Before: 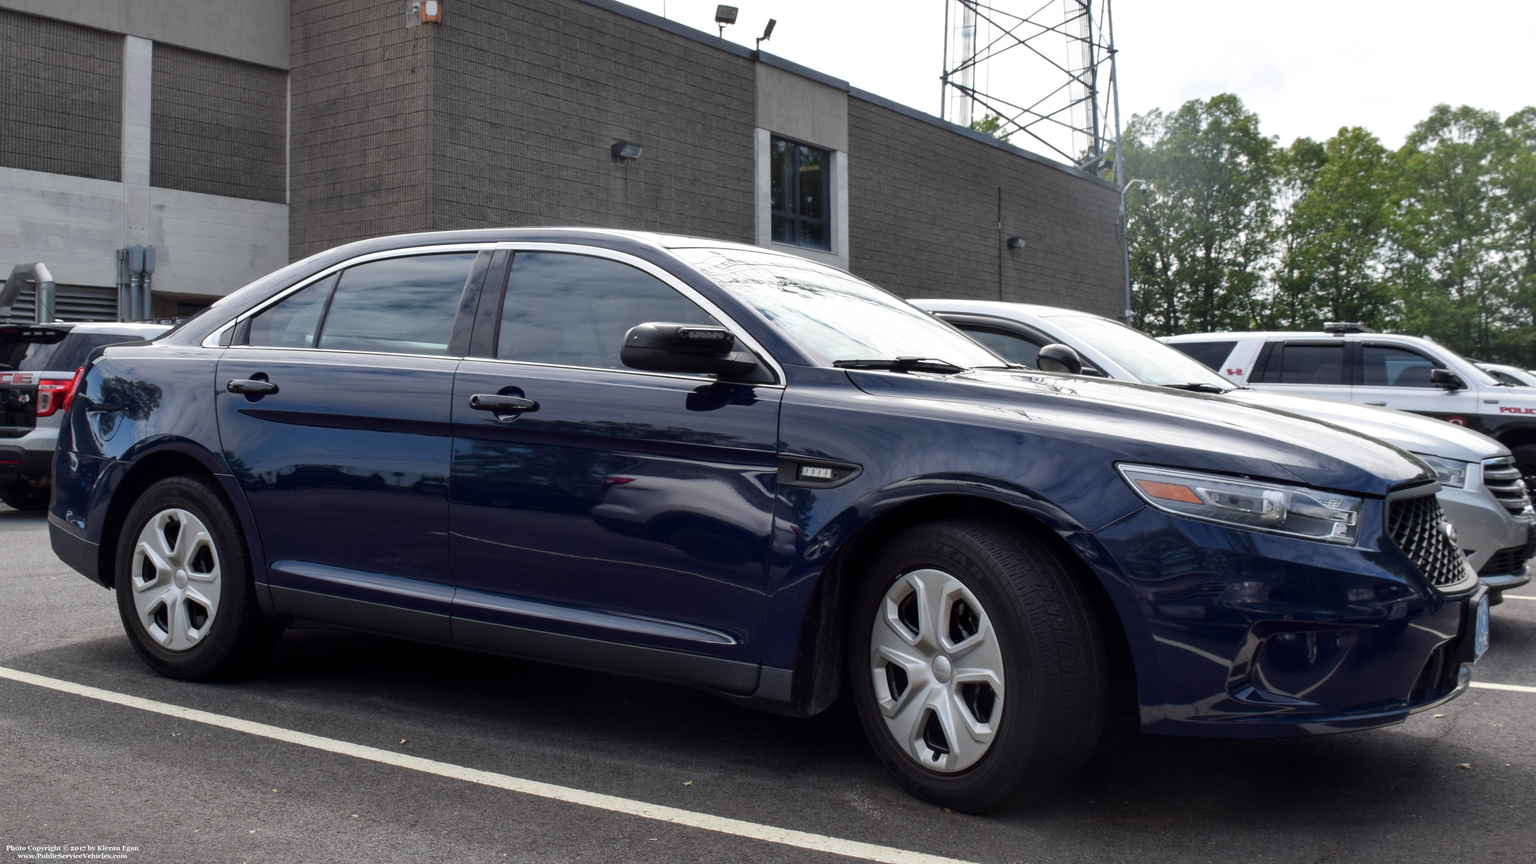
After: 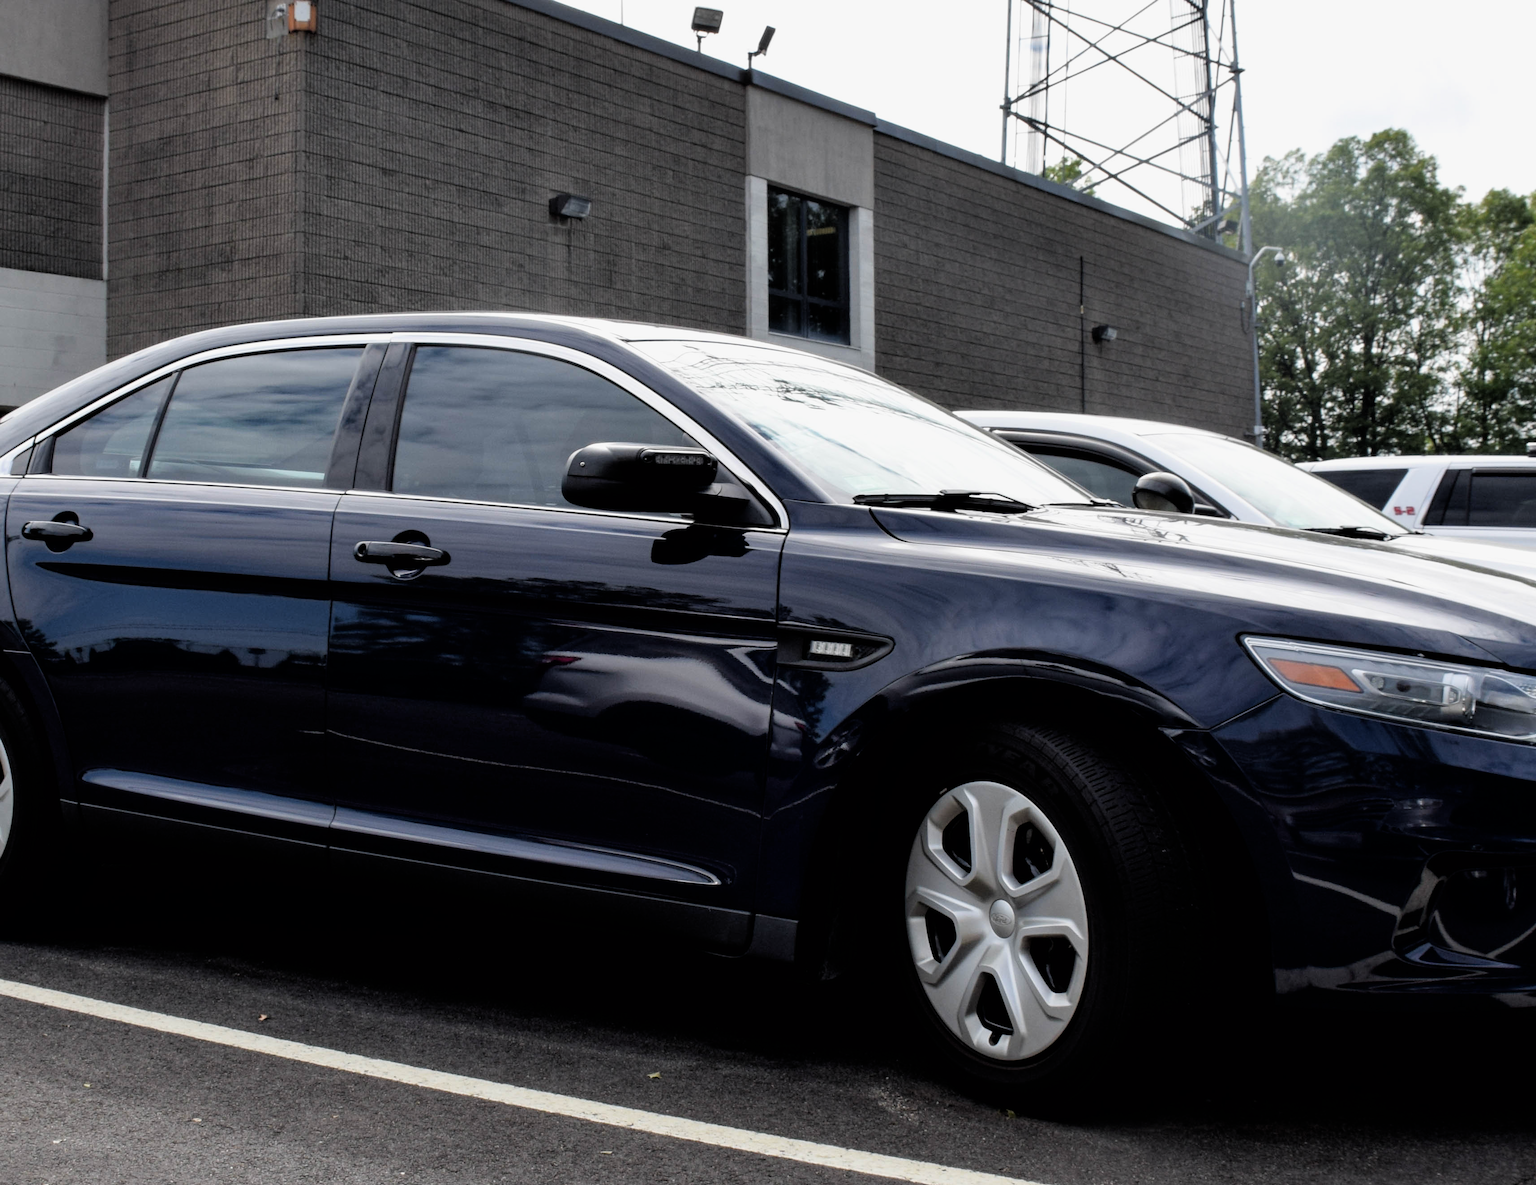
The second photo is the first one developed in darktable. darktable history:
crop: left 13.787%, right 13.338%
filmic rgb: black relative exposure -4.9 EV, white relative exposure 2.84 EV, hardness 3.7
